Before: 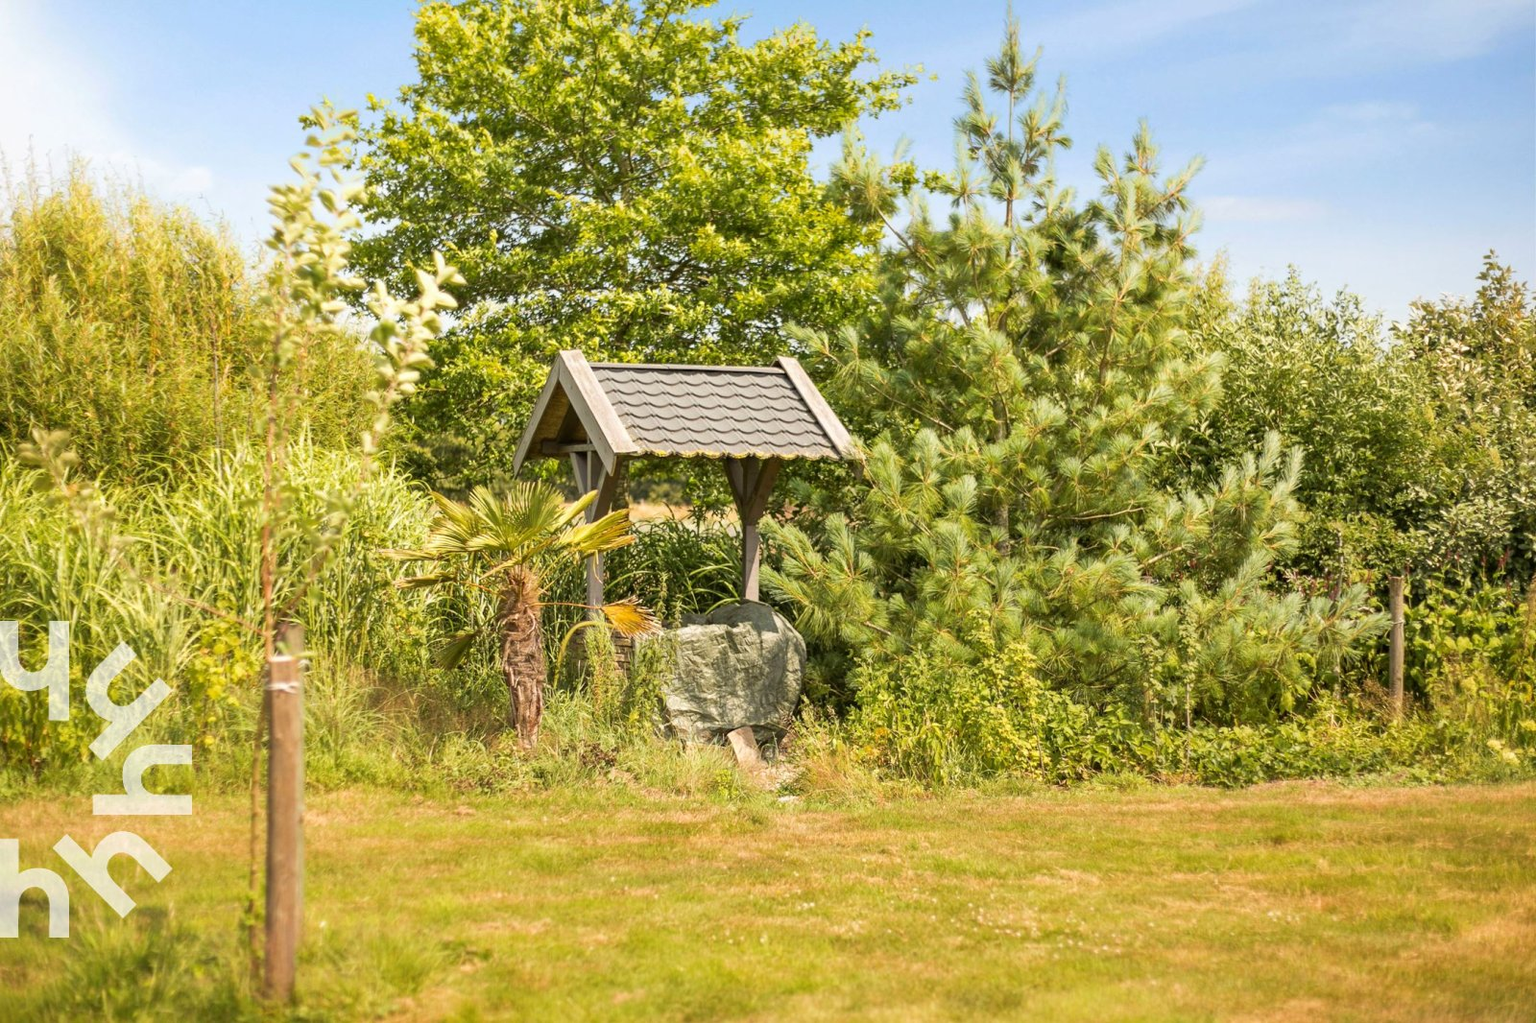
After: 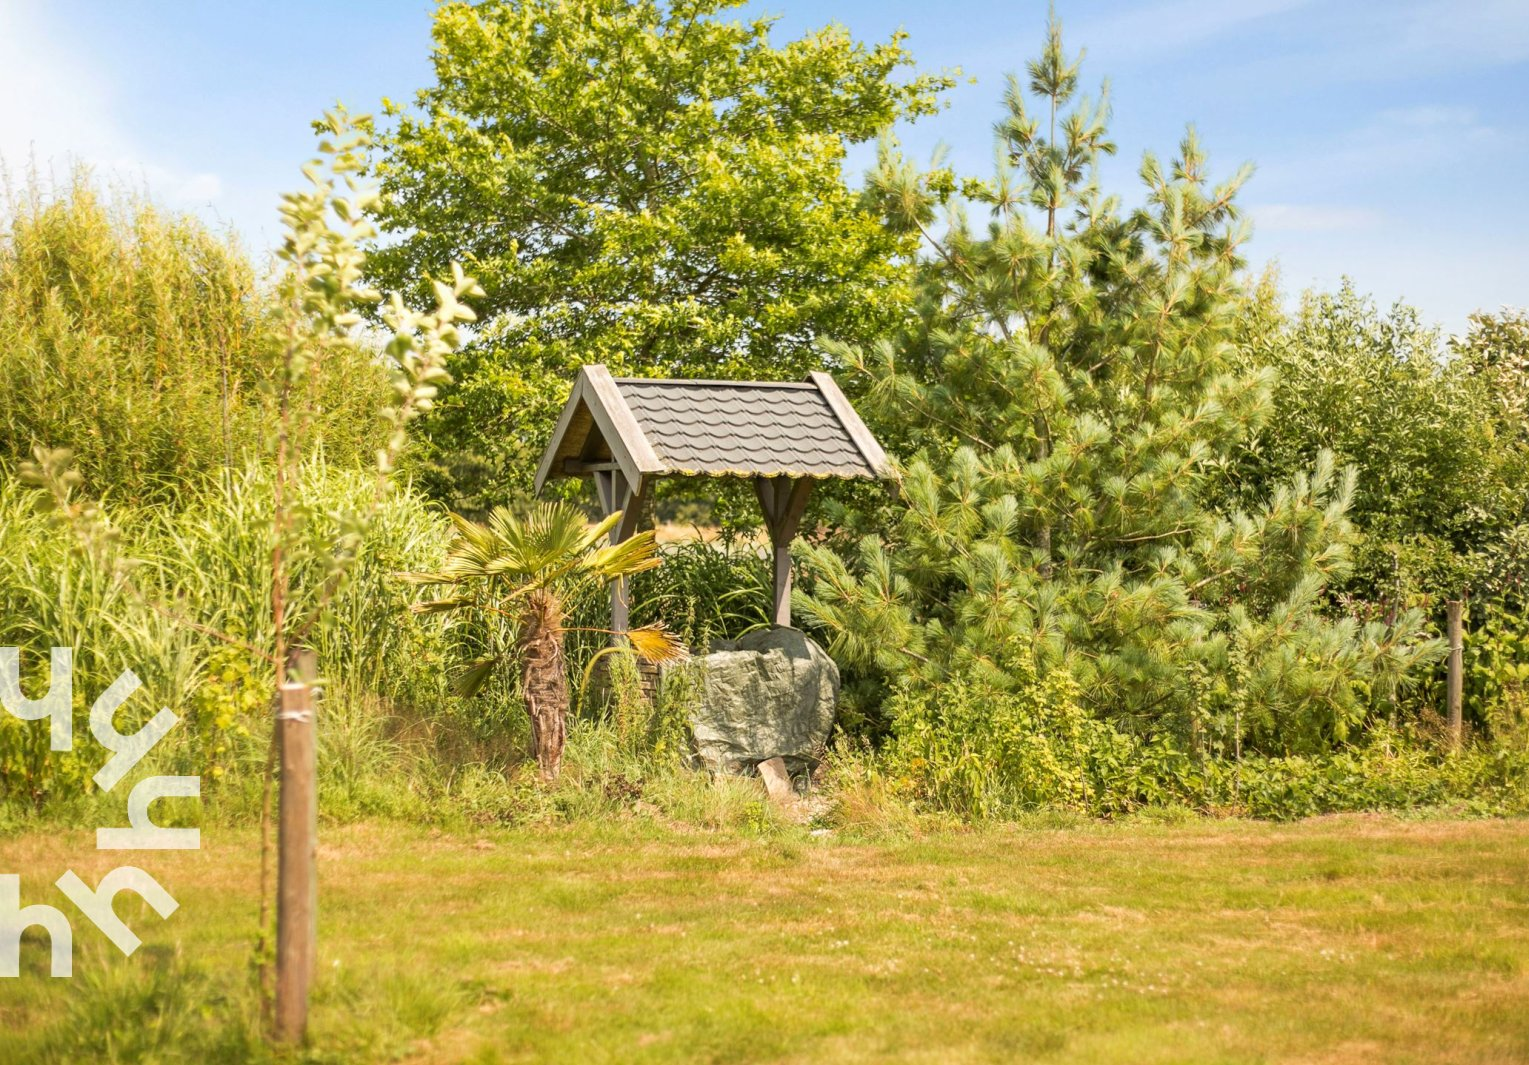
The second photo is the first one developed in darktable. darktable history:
crop: right 4.411%, bottom 0.029%
